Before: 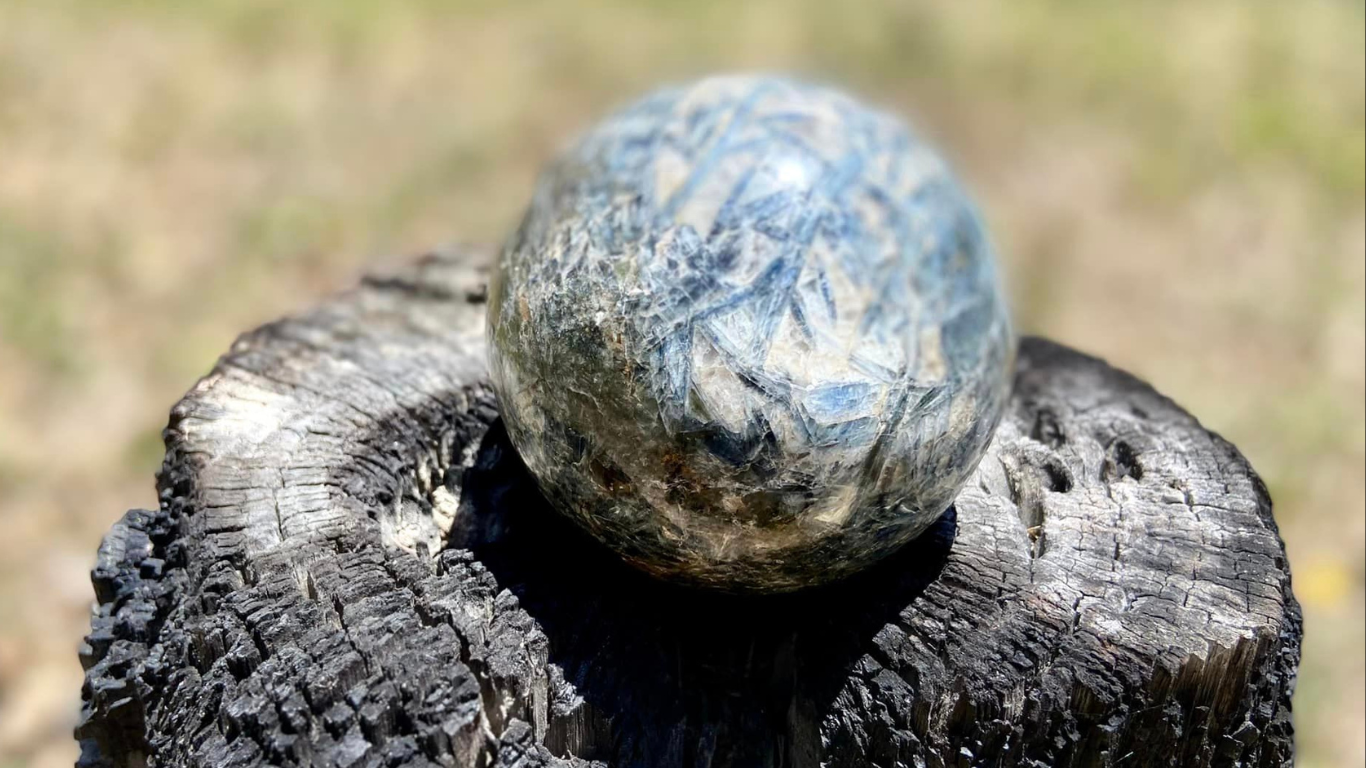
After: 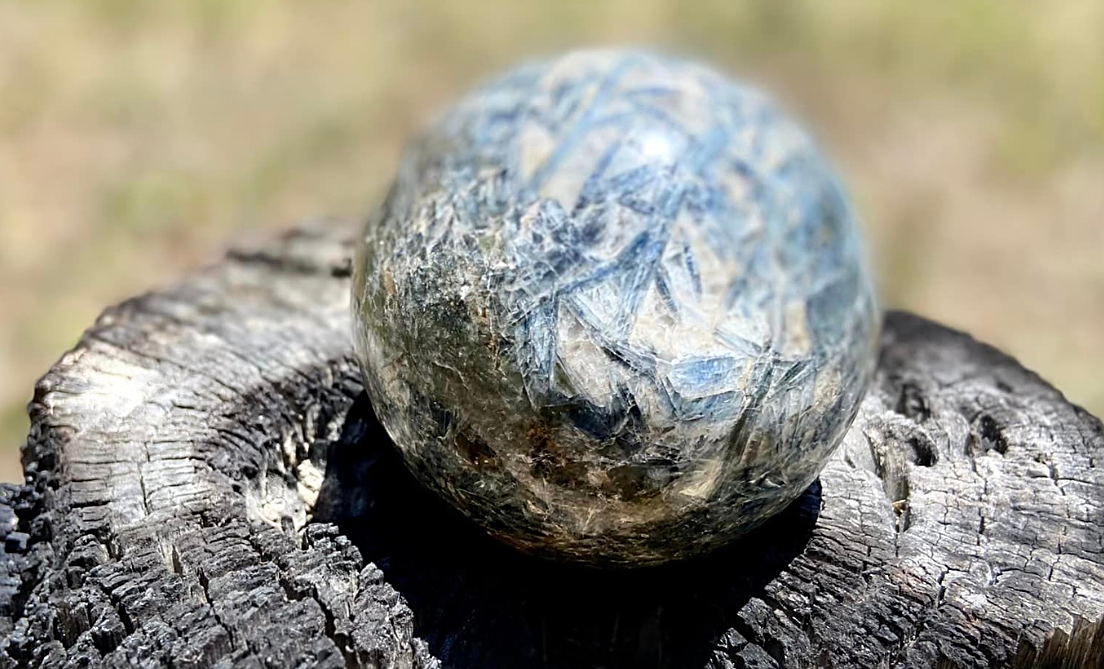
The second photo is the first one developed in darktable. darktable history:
crop: left 9.939%, top 3.485%, right 9.225%, bottom 9.281%
sharpen: on, module defaults
